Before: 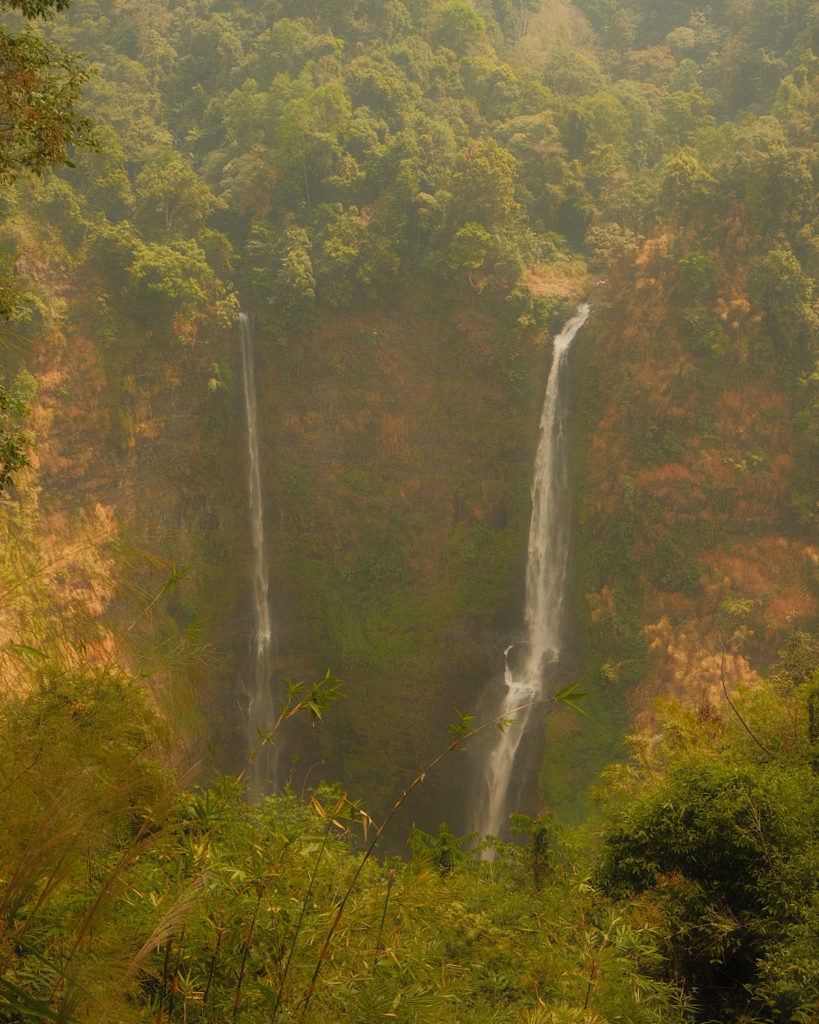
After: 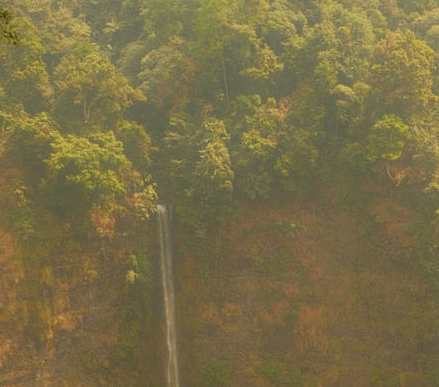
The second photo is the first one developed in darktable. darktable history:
crop: left 10.121%, top 10.631%, right 36.218%, bottom 51.526%
exposure: exposure 0.207 EV, compensate highlight preservation false
